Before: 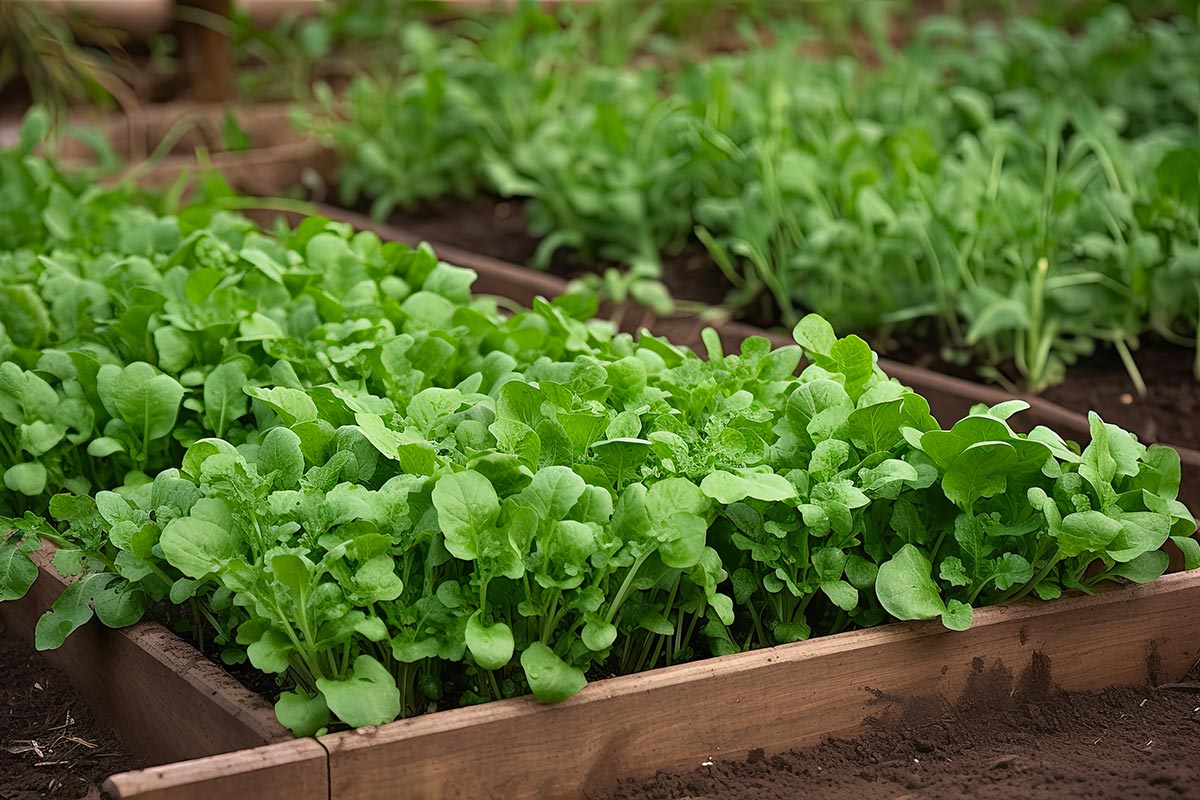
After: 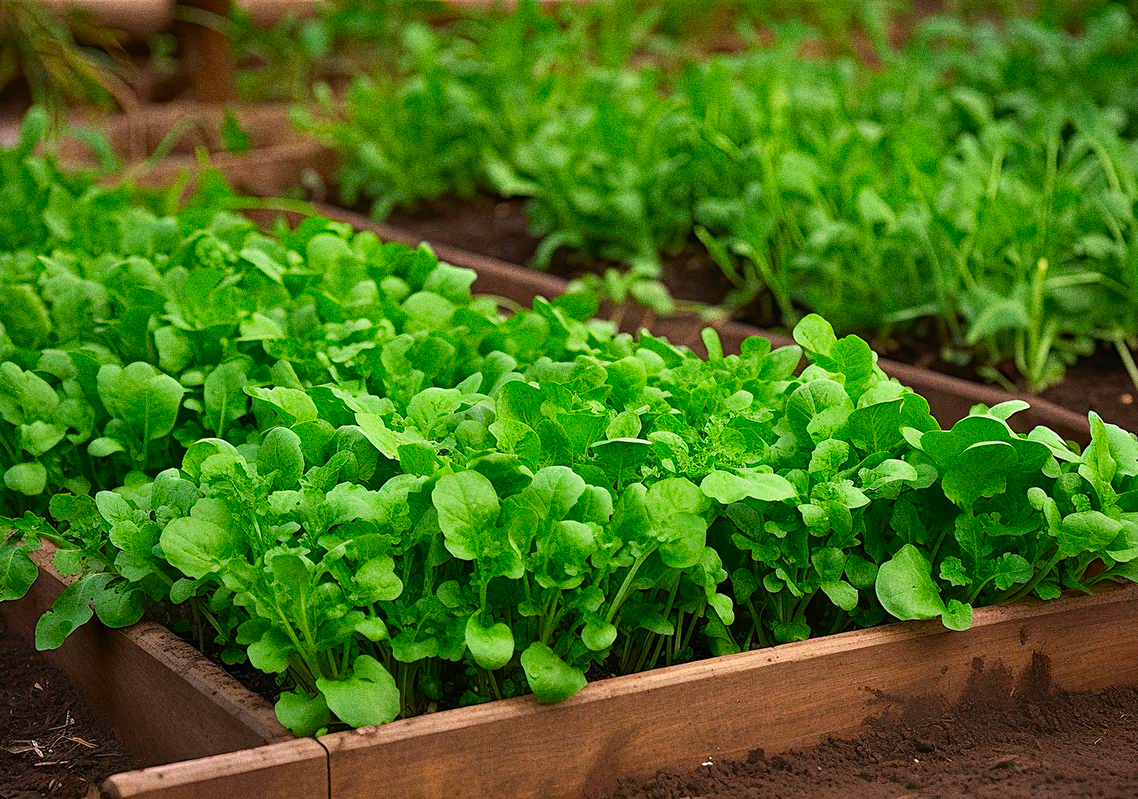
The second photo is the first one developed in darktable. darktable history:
crop and rotate: right 5.167%
contrast brightness saturation: saturation 0.5
grain: coarseness 0.09 ISO, strength 40%
